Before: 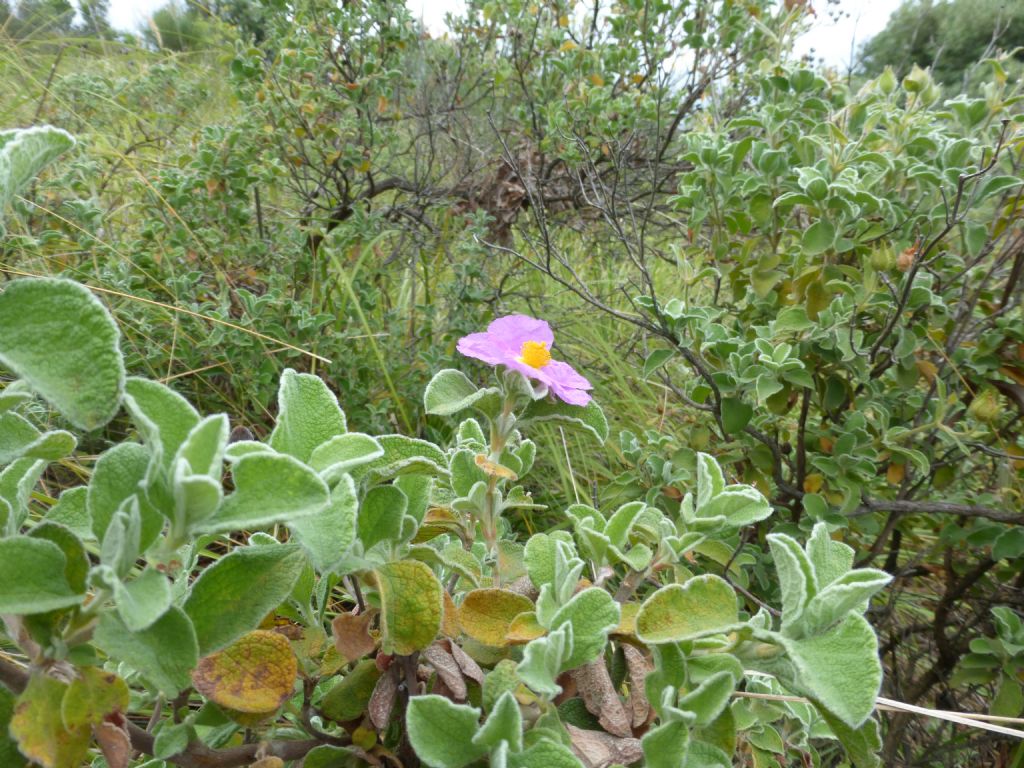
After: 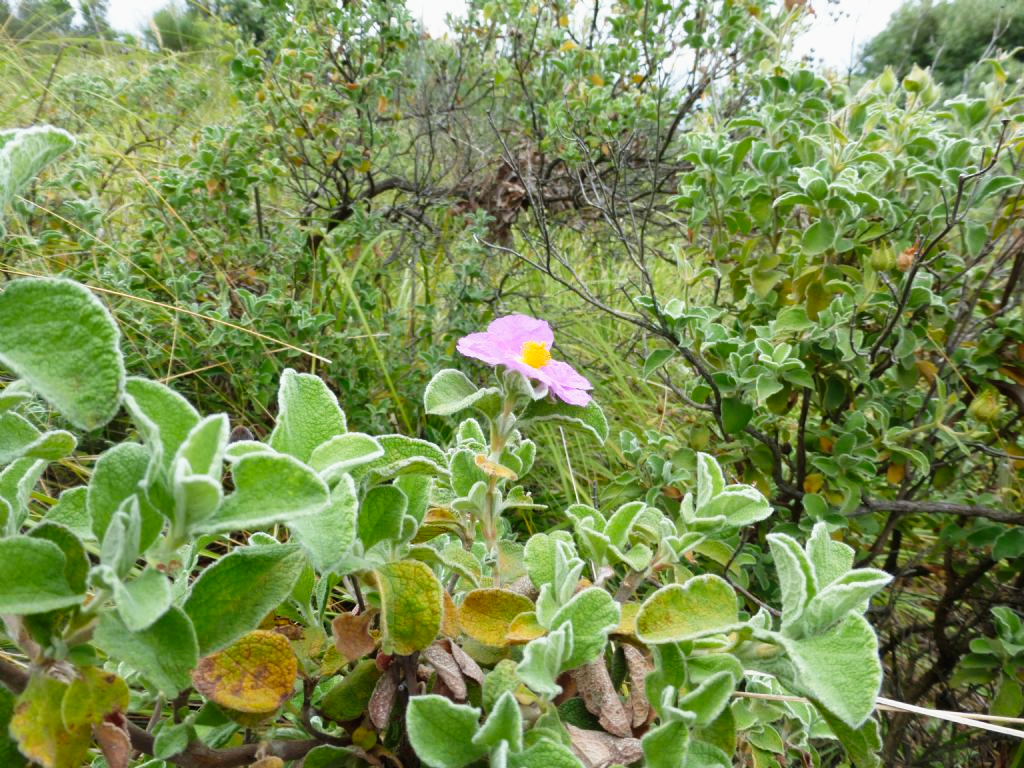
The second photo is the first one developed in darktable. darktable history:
tone curve: curves: ch0 [(0, 0.011) (0.053, 0.026) (0.174, 0.115) (0.416, 0.417) (0.697, 0.758) (0.852, 0.902) (0.991, 0.981)]; ch1 [(0, 0) (0.264, 0.22) (0.407, 0.373) (0.463, 0.457) (0.492, 0.5) (0.512, 0.511) (0.54, 0.543) (0.585, 0.617) (0.659, 0.686) (0.78, 0.8) (1, 1)]; ch2 [(0, 0) (0.438, 0.449) (0.473, 0.469) (0.503, 0.5) (0.523, 0.534) (0.562, 0.591) (0.612, 0.627) (0.701, 0.707) (1, 1)], preserve colors none
